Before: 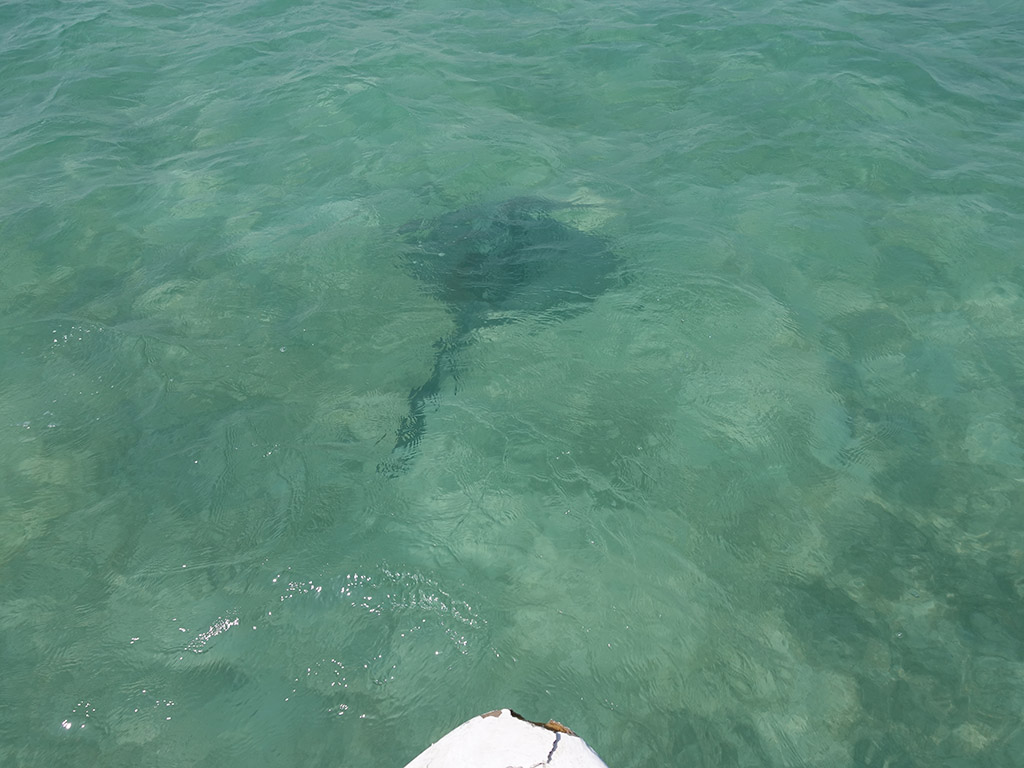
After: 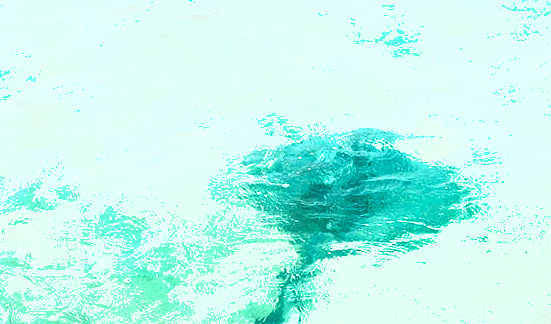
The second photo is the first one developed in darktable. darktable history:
crop: left 15.306%, top 9.065%, right 30.789%, bottom 48.638%
shadows and highlights: shadows 12, white point adjustment 1.2, soften with gaussian
exposure: exposure 2.25 EV, compensate highlight preservation false
